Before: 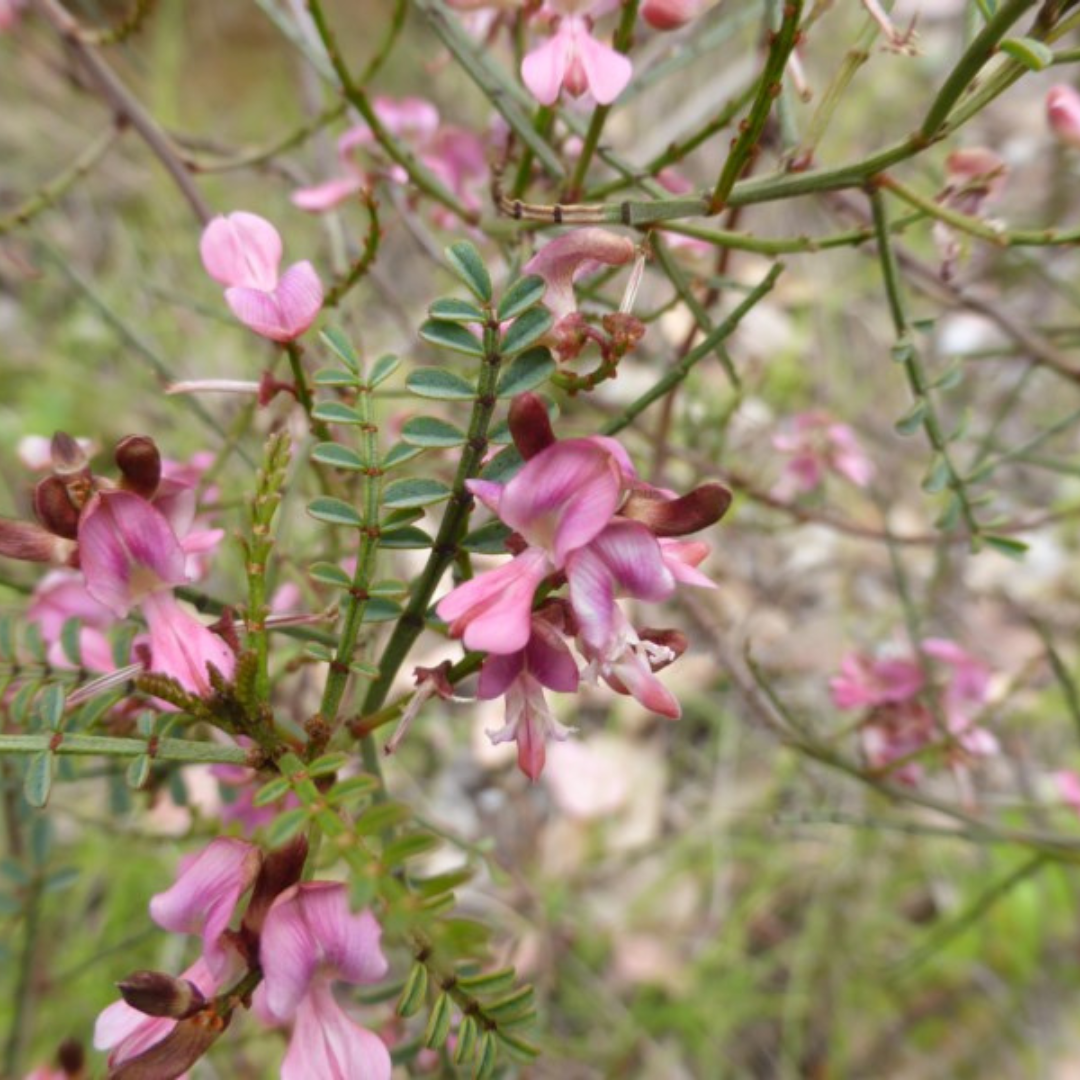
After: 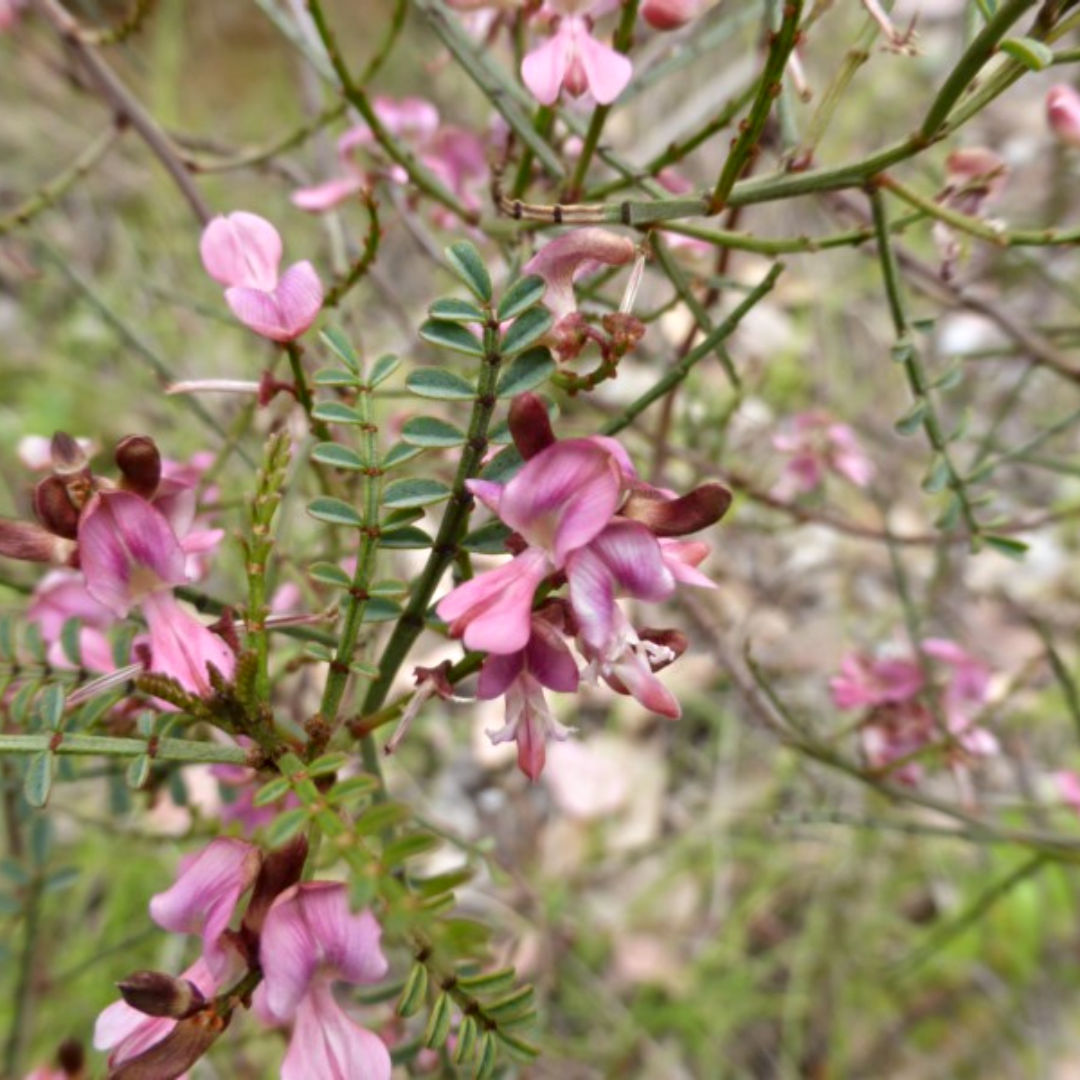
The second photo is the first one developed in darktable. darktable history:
shadows and highlights: shadows 52.34, highlights -28.23, soften with gaussian
contrast equalizer: y [[0.5, 0.5, 0.544, 0.569, 0.5, 0.5], [0.5 ×6], [0.5 ×6], [0 ×6], [0 ×6]]
